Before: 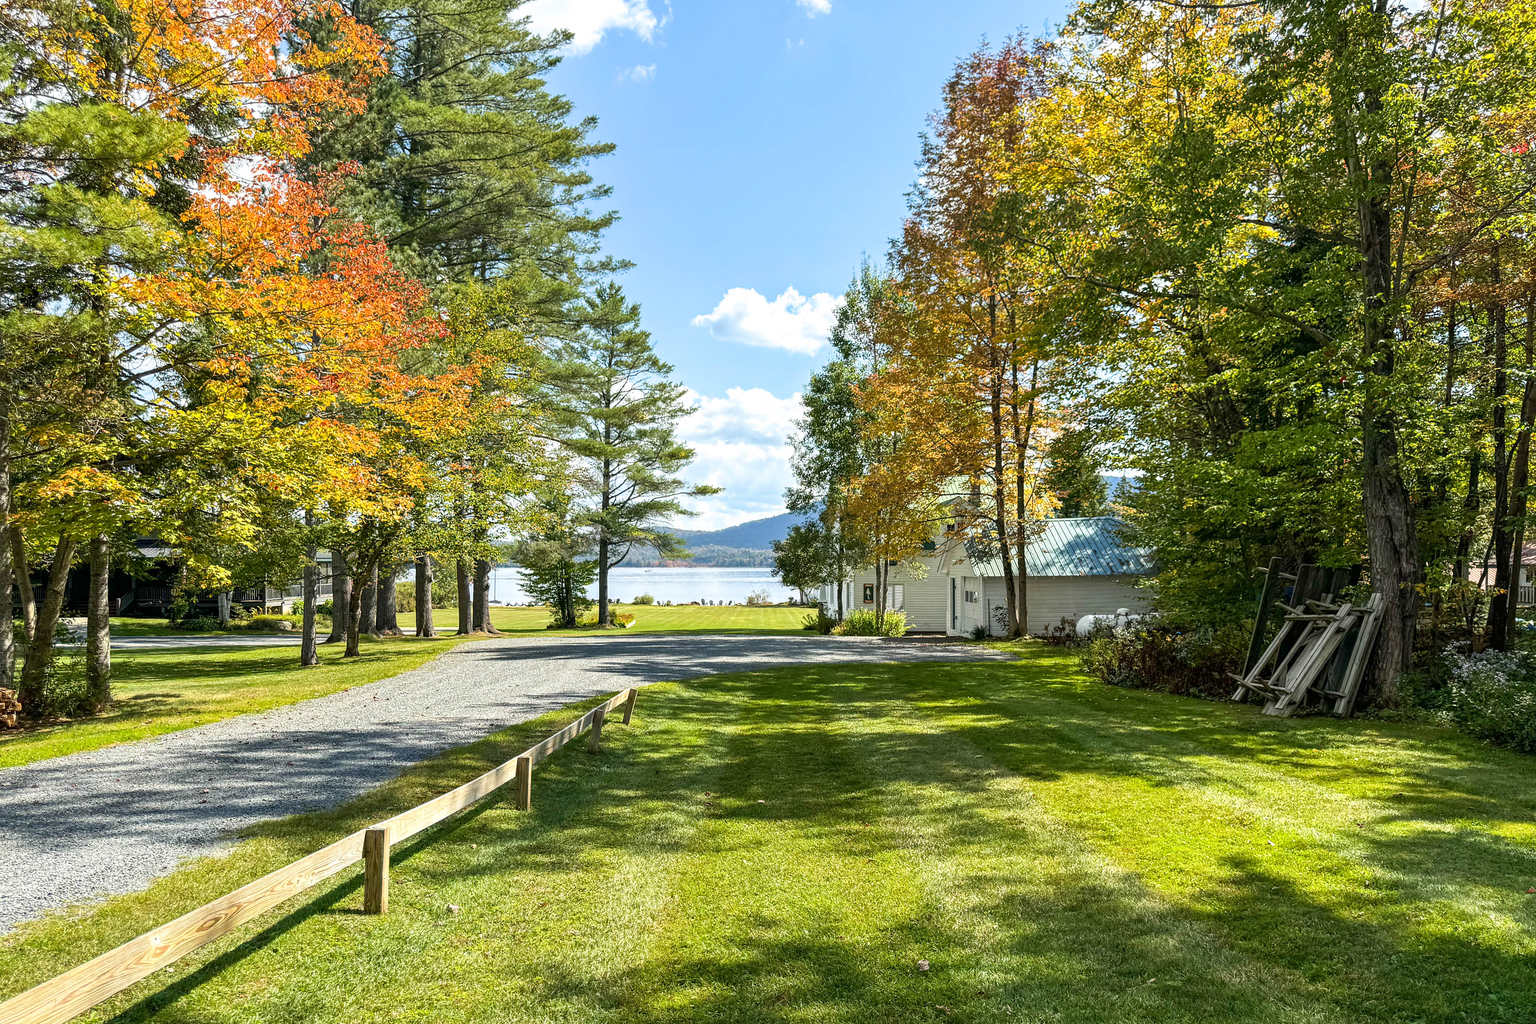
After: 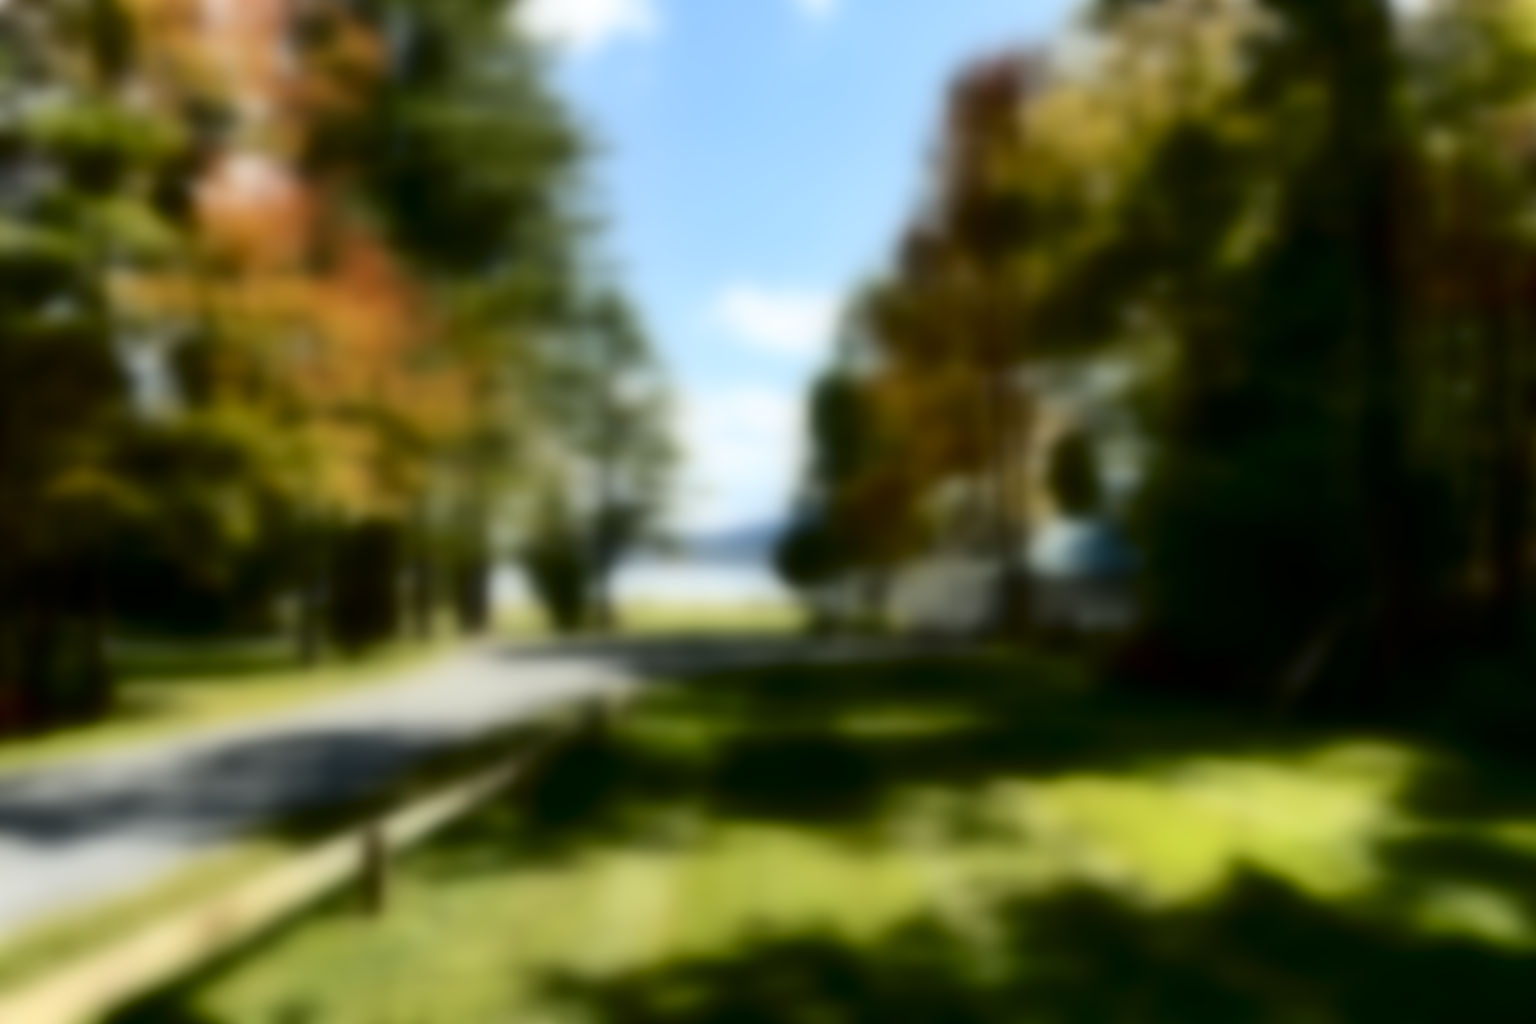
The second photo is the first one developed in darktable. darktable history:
sharpen: on, module defaults
lowpass: radius 31.92, contrast 1.72, brightness -0.98, saturation 0.94
